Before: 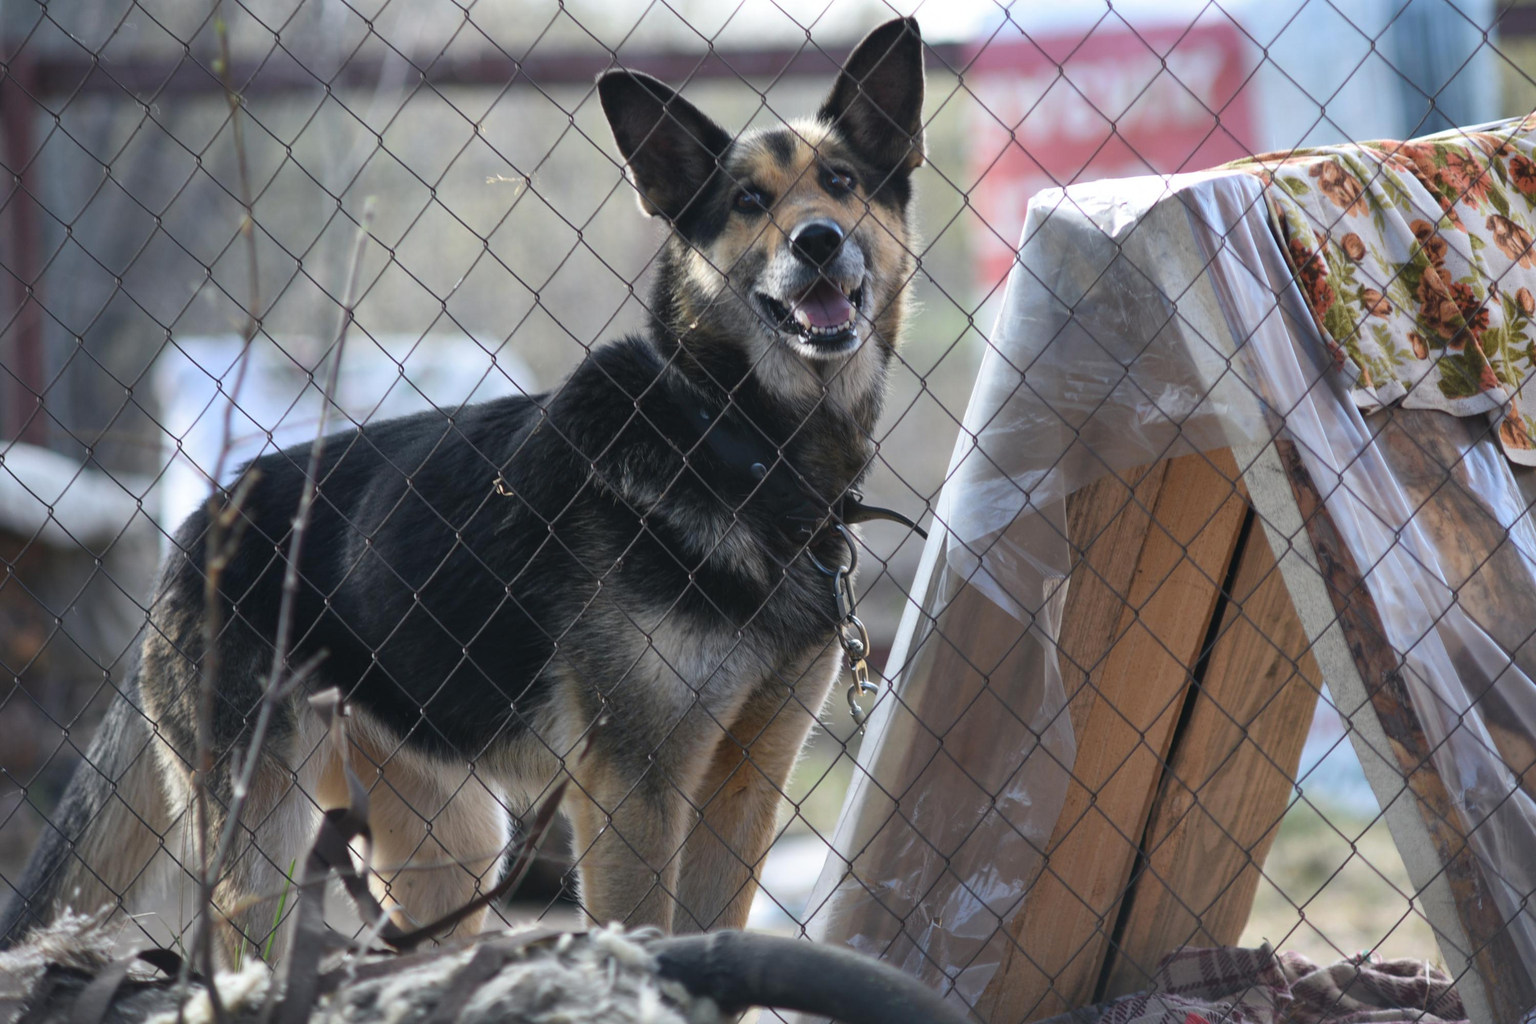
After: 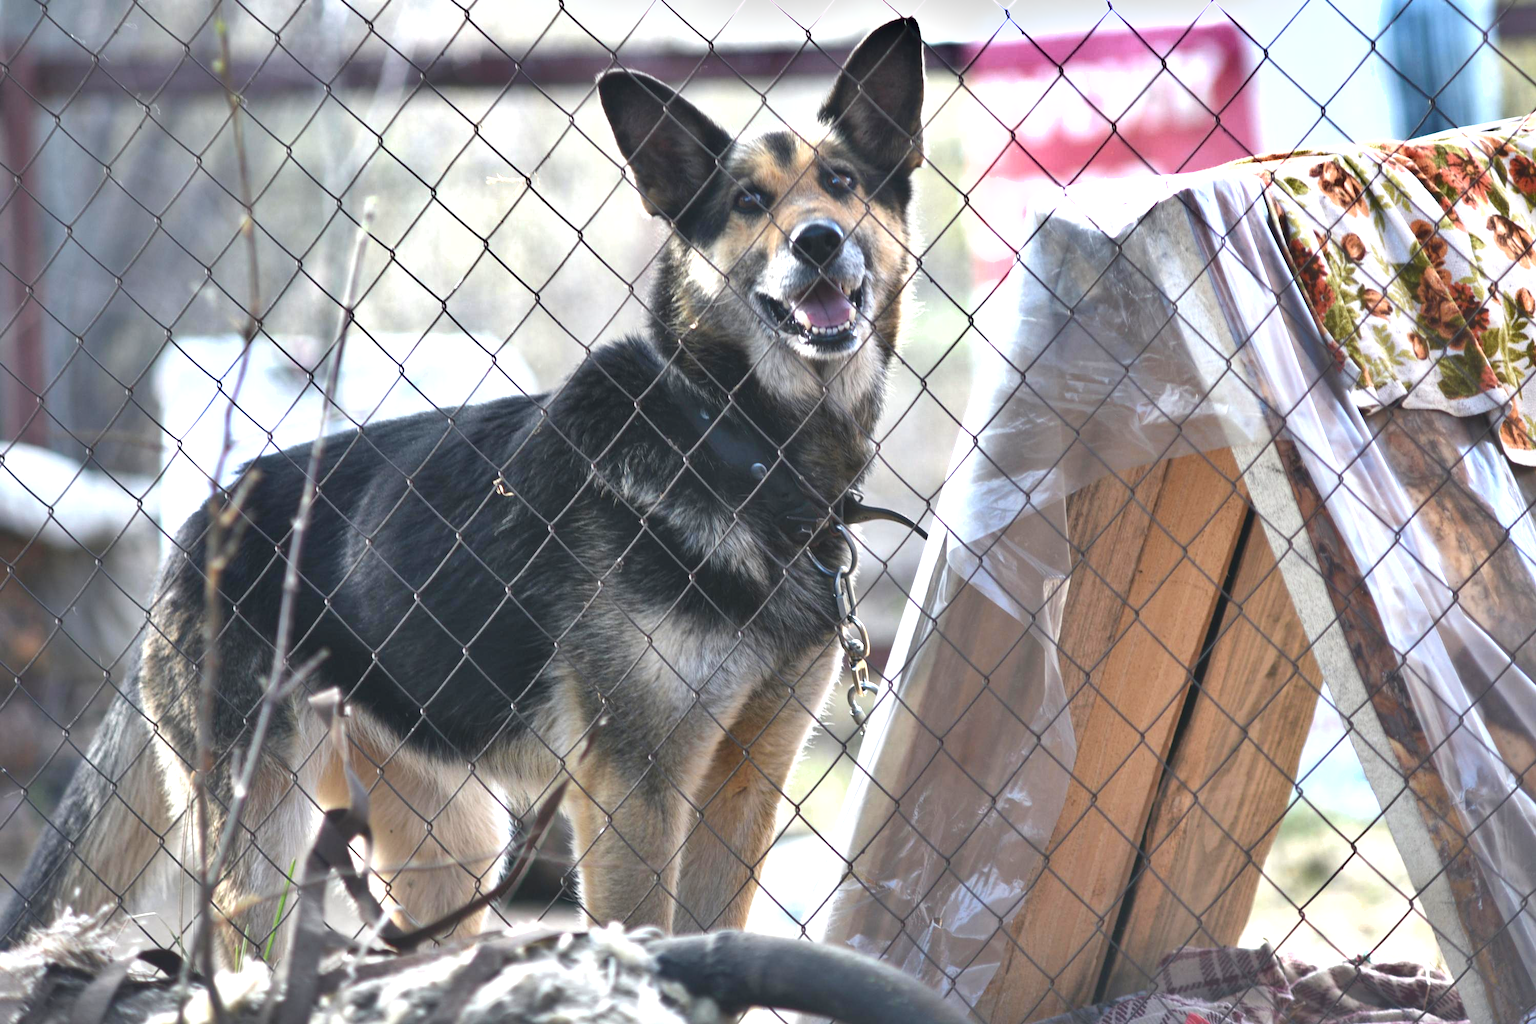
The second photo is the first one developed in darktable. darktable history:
exposure: black level correction 0, exposure 1.185 EV, compensate highlight preservation false
shadows and highlights: low approximation 0.01, soften with gaussian
